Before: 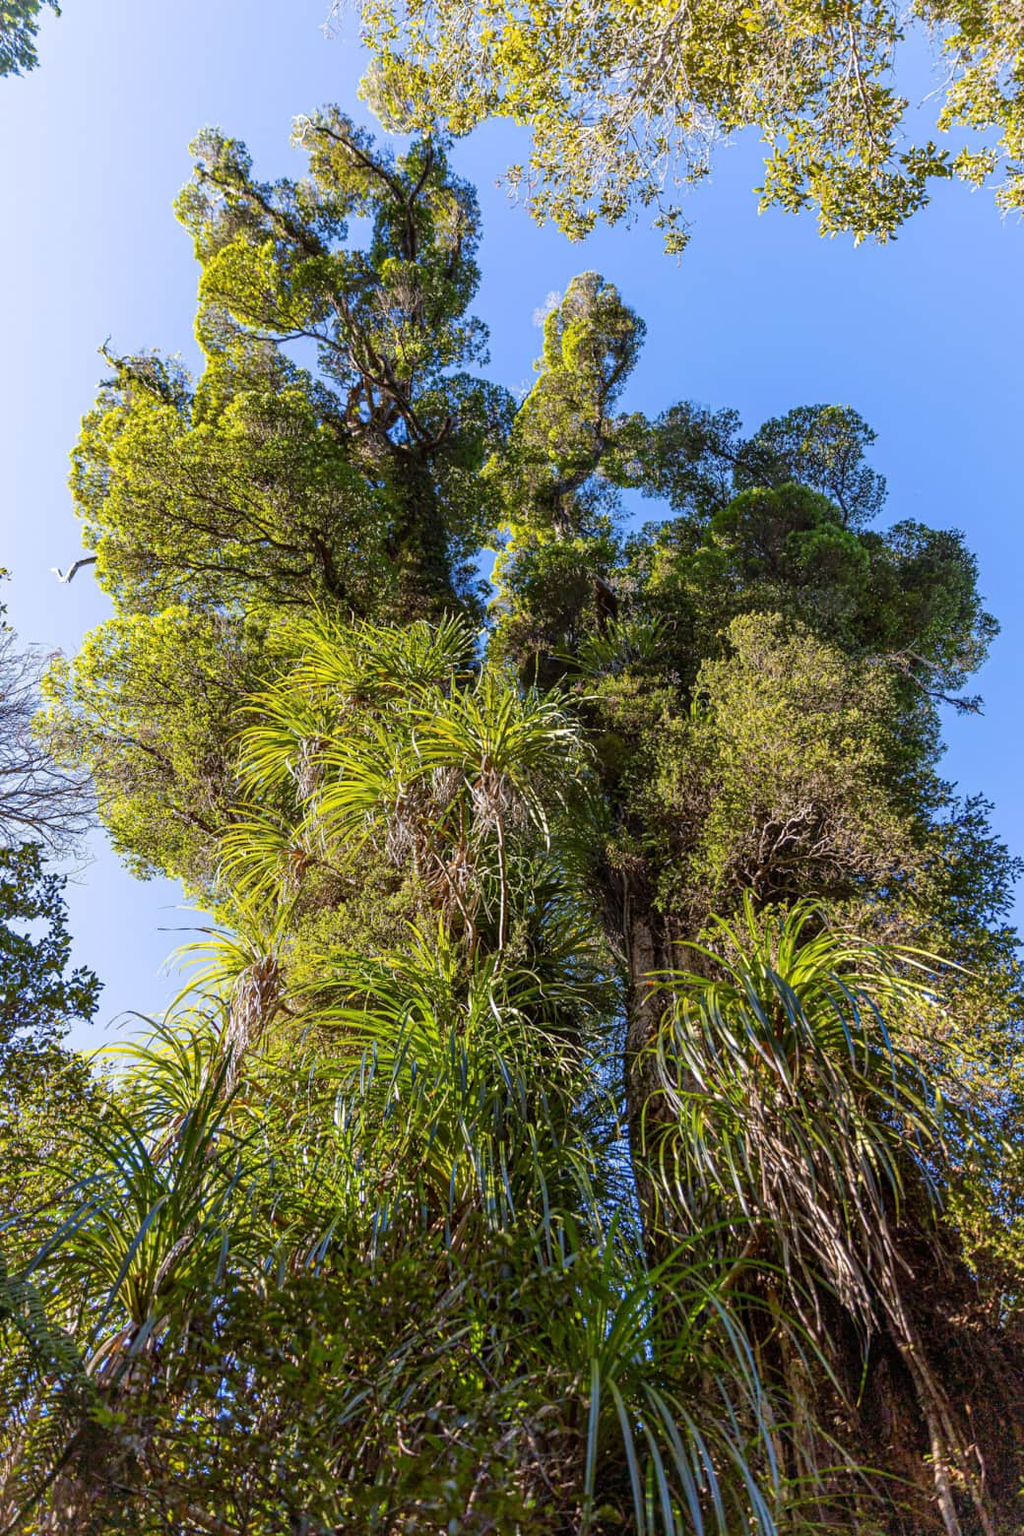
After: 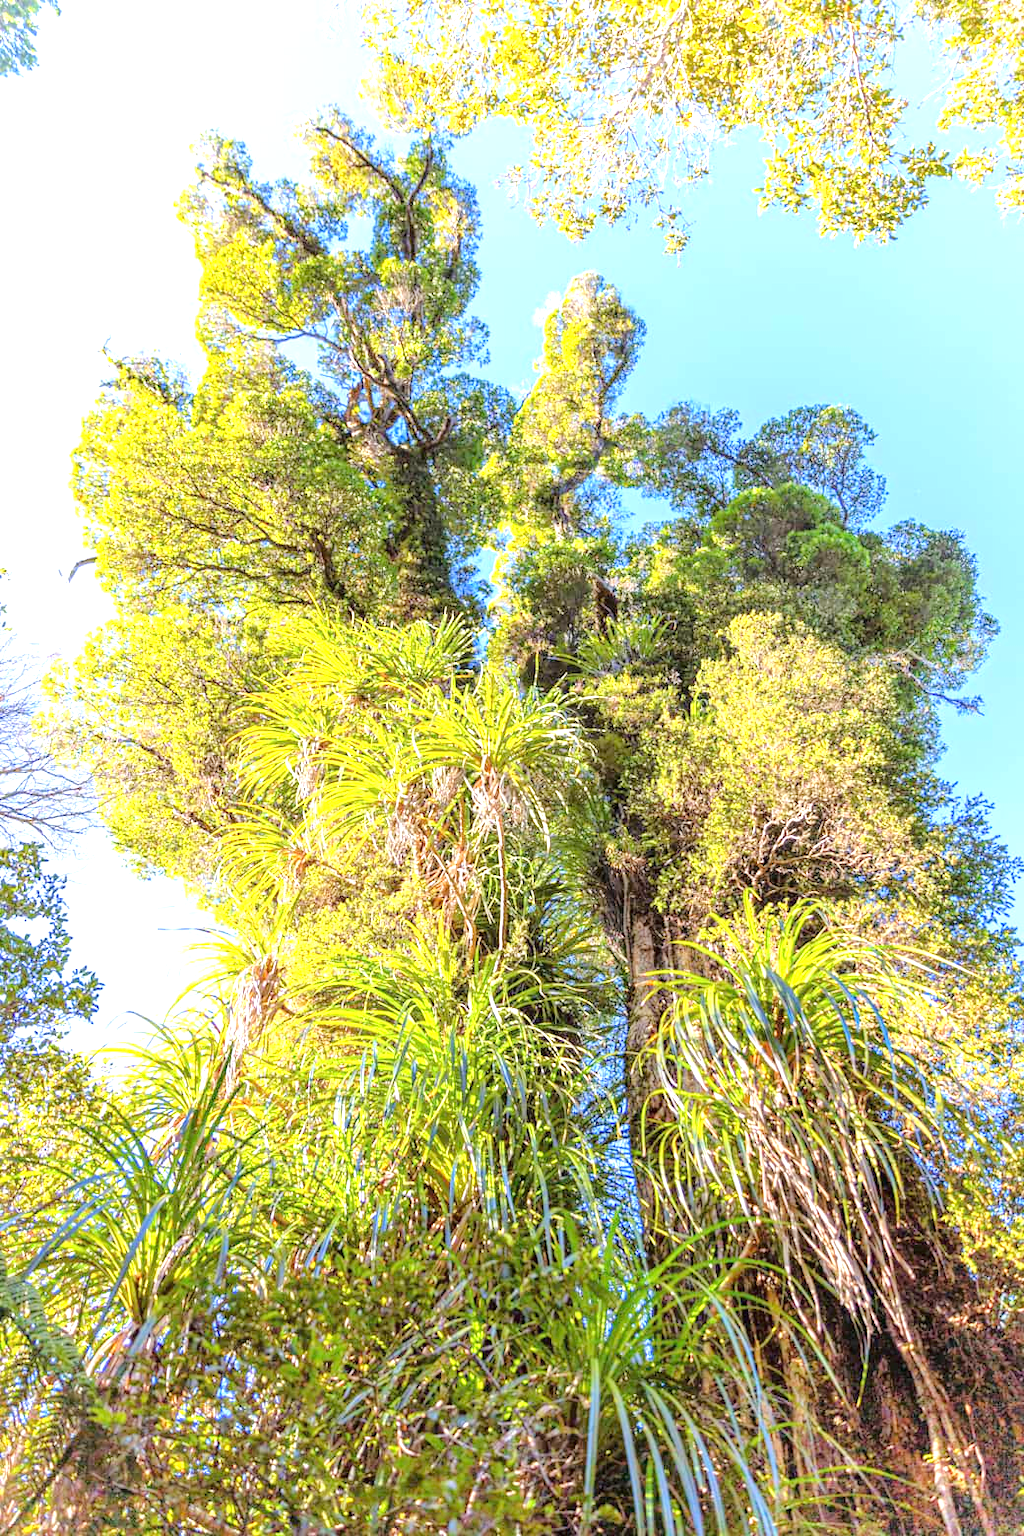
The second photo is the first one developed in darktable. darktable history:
exposure: black level correction 0, exposure 1.388 EV, compensate exposure bias true, compensate highlight preservation false
tone curve: curves: ch0 [(0, 0) (0.26, 0.424) (0.417, 0.585) (1, 1)]
